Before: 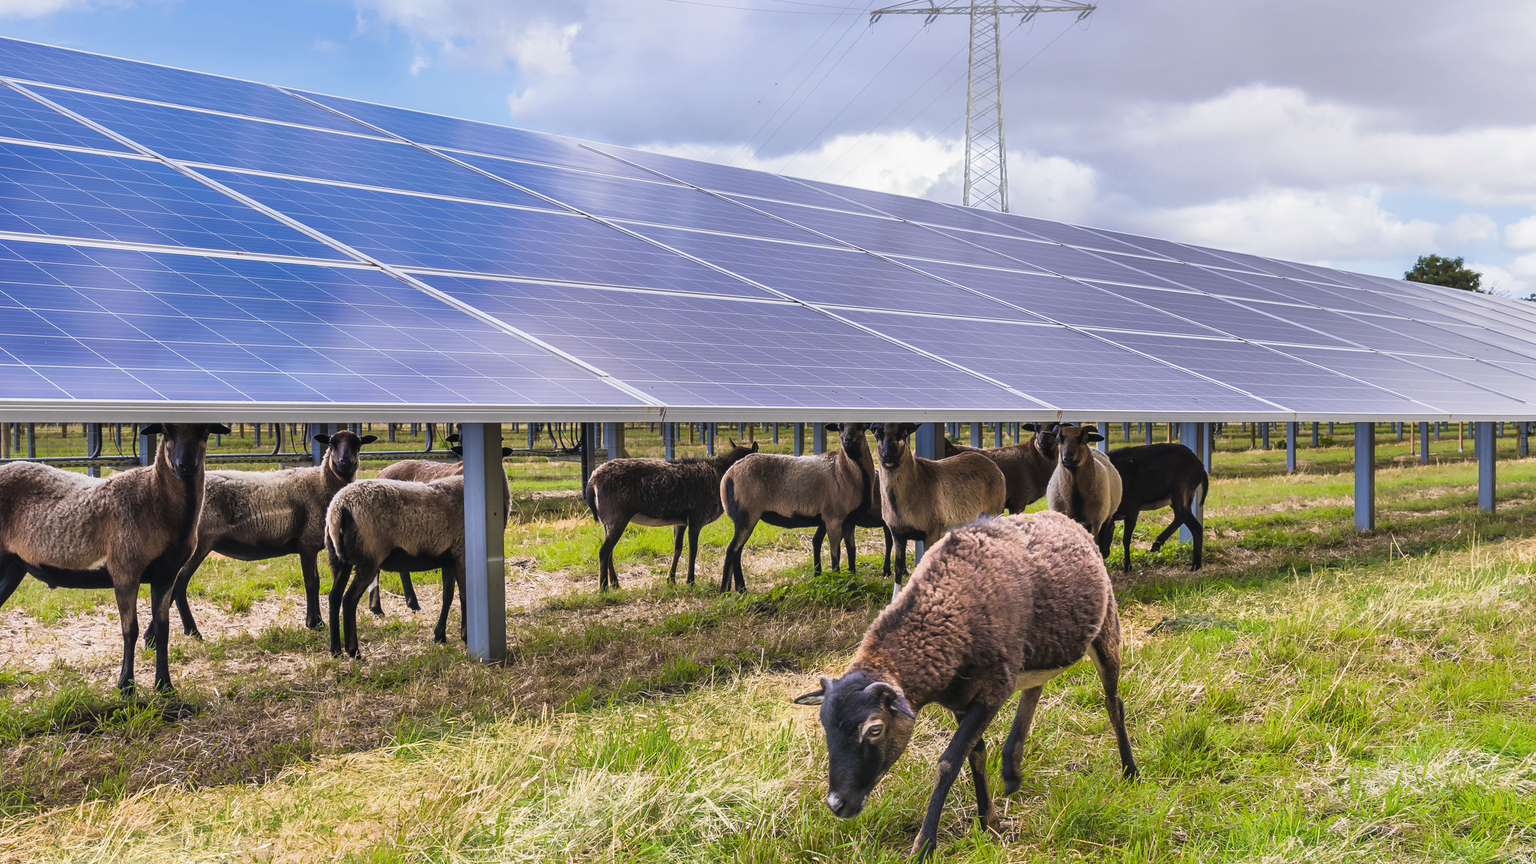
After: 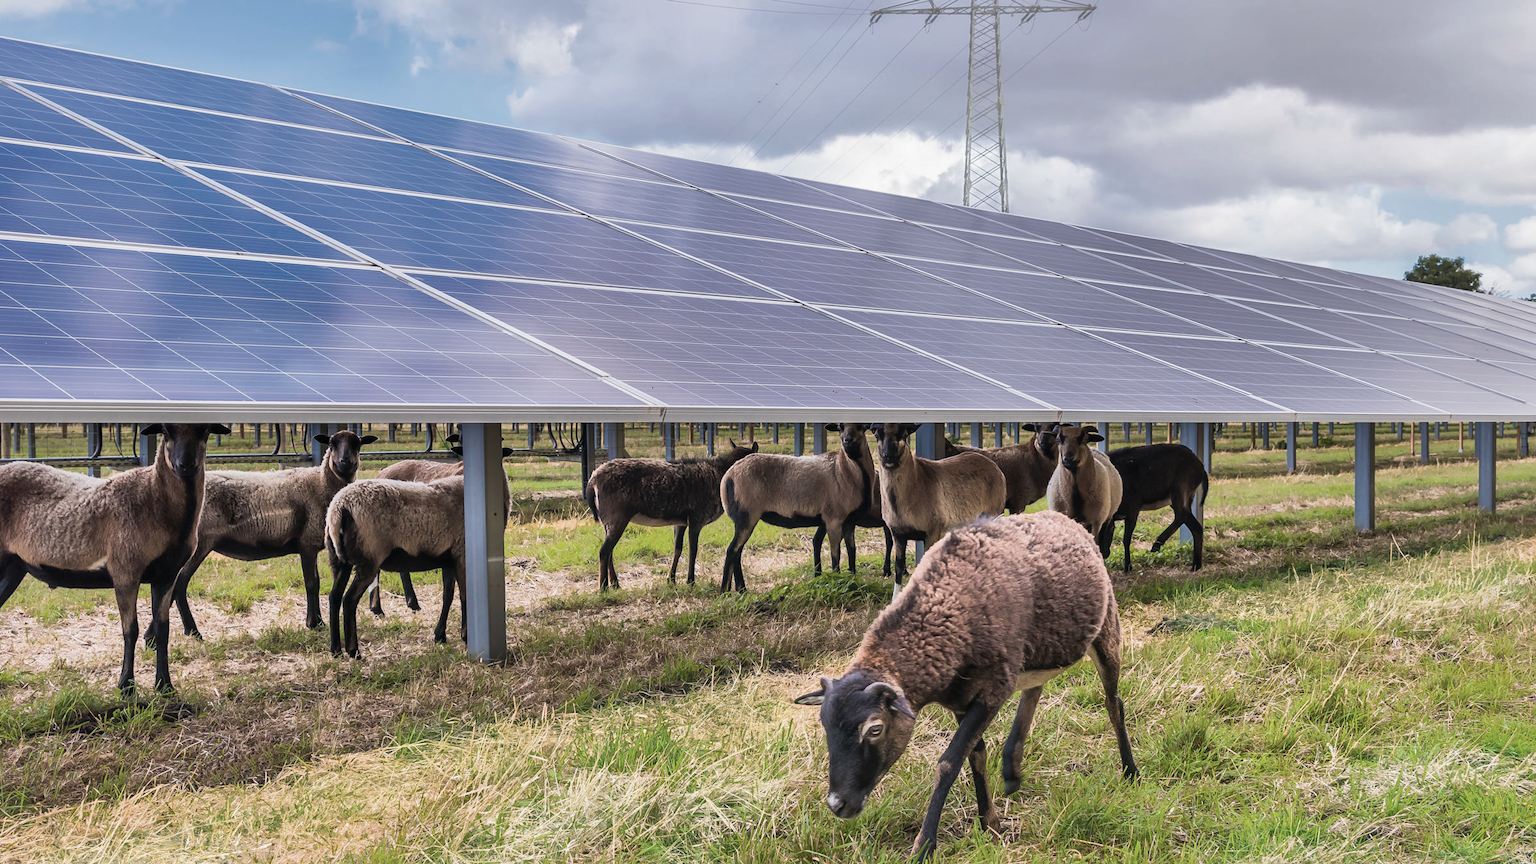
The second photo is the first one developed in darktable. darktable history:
contrast brightness saturation: contrast 0.1, saturation -0.36
shadows and highlights: on, module defaults
